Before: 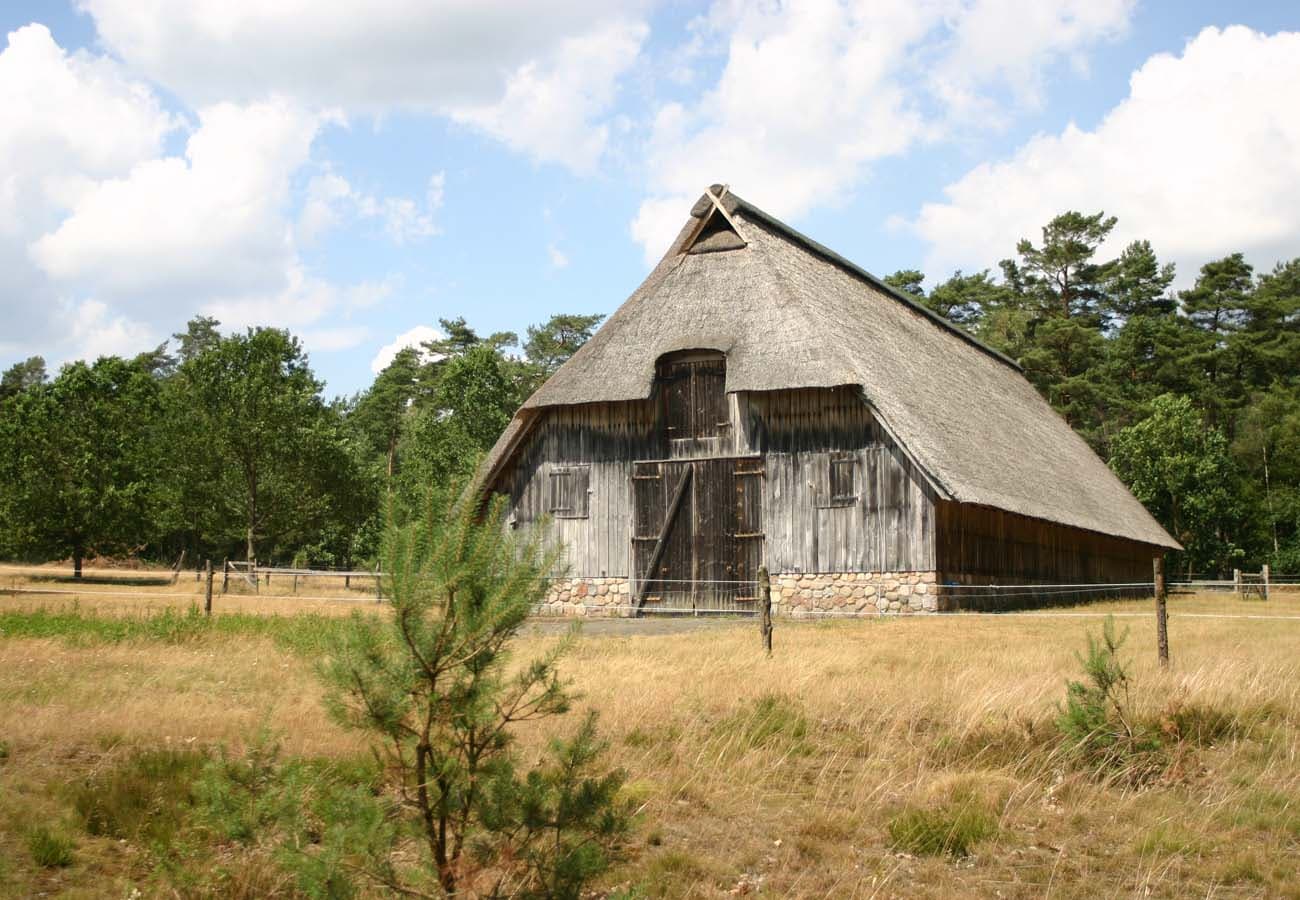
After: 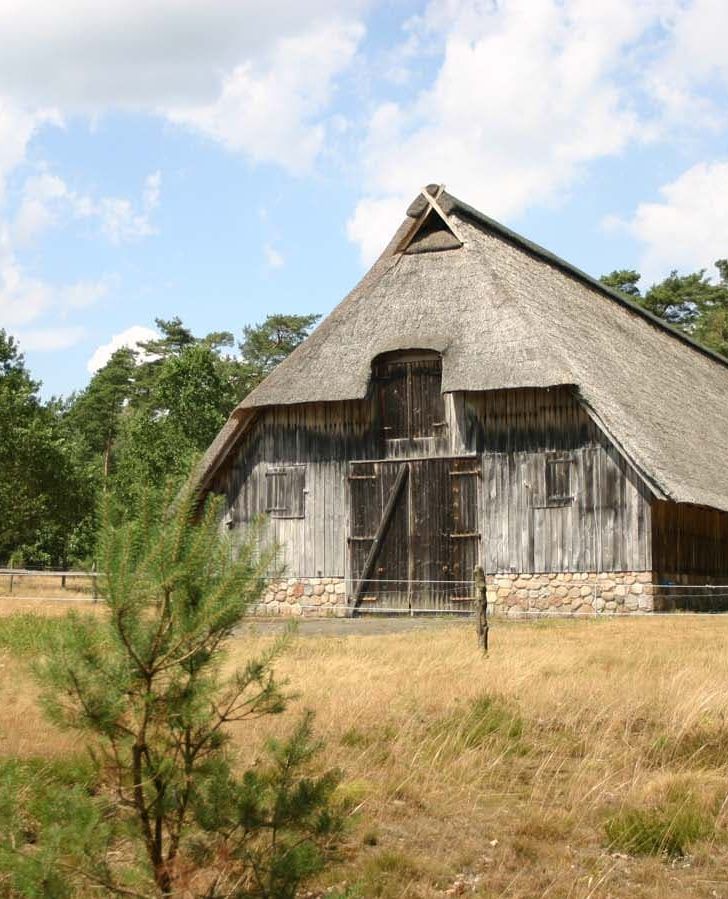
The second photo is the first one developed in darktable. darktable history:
crop: left 21.872%, right 22.065%, bottom 0.01%
